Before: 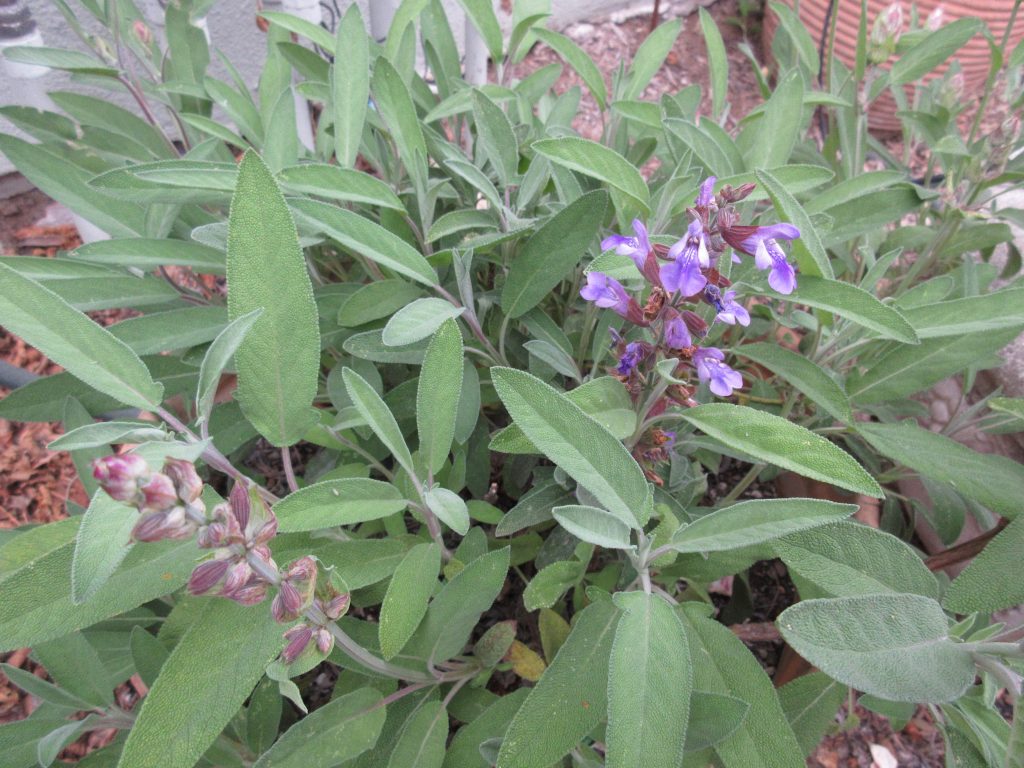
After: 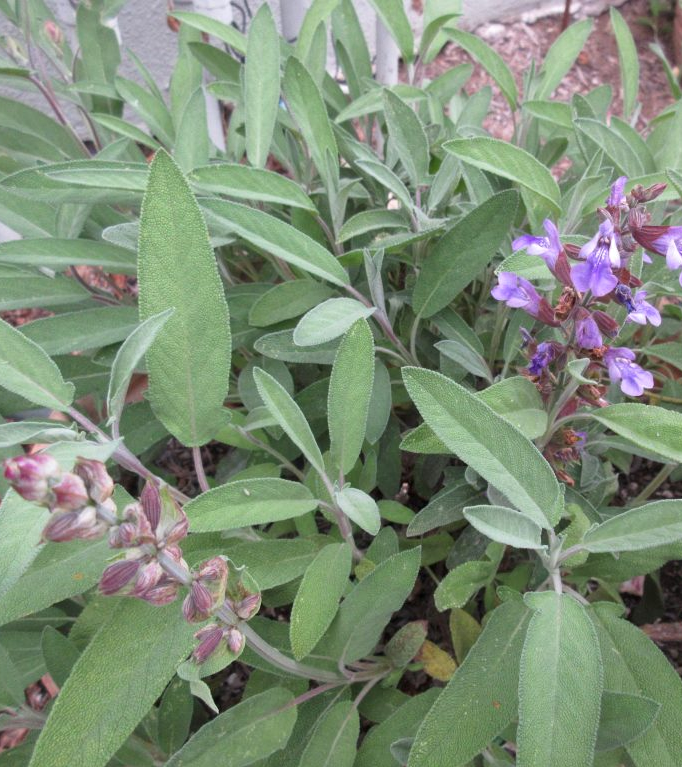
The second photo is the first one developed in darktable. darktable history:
crop and rotate: left 8.786%, right 24.548%
local contrast: mode bilateral grid, contrast 20, coarseness 50, detail 120%, midtone range 0.2
